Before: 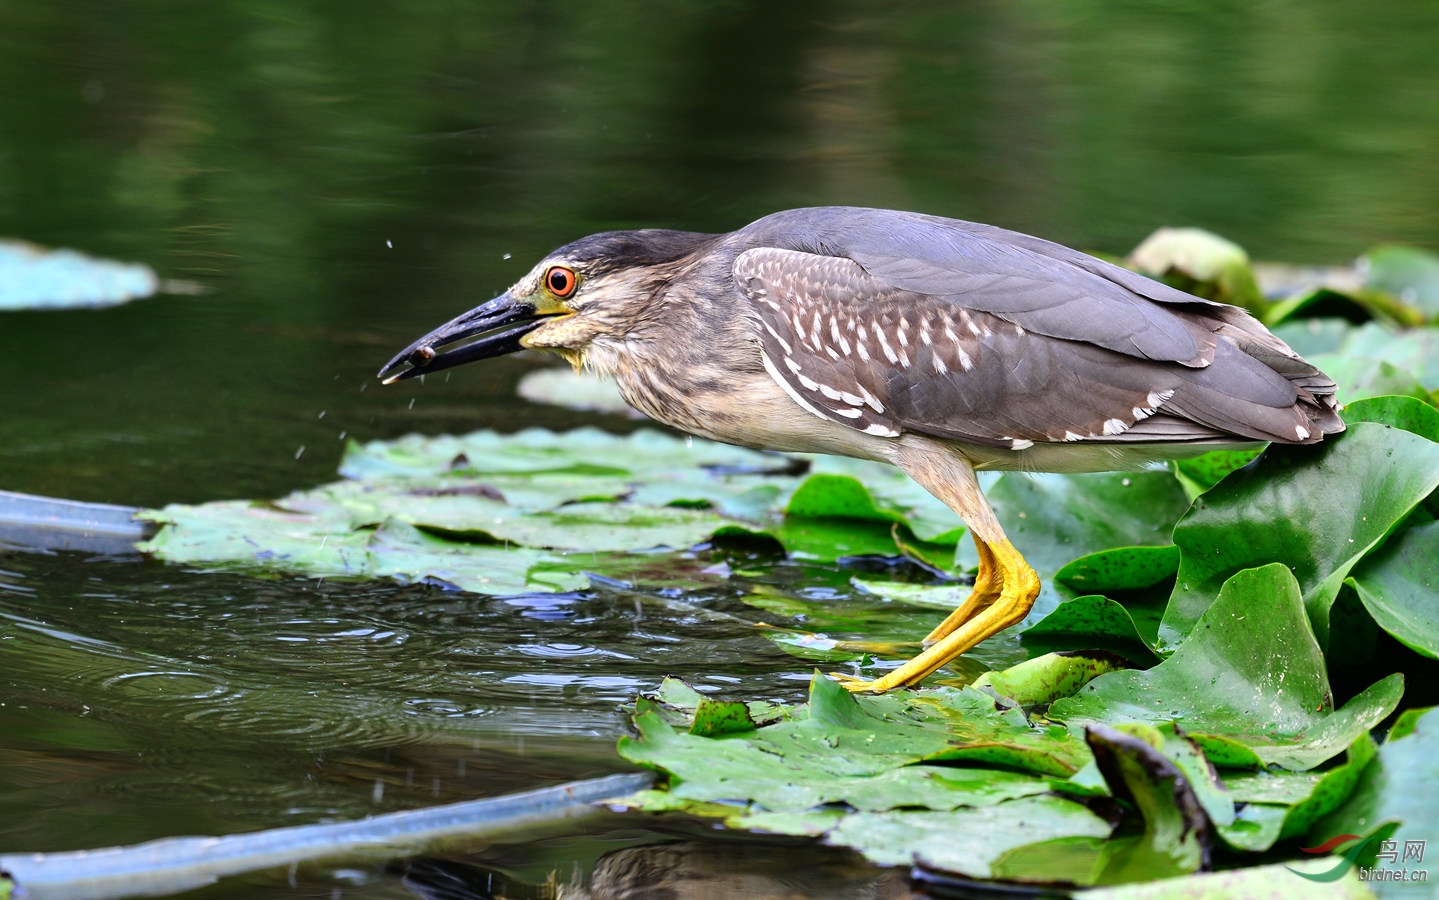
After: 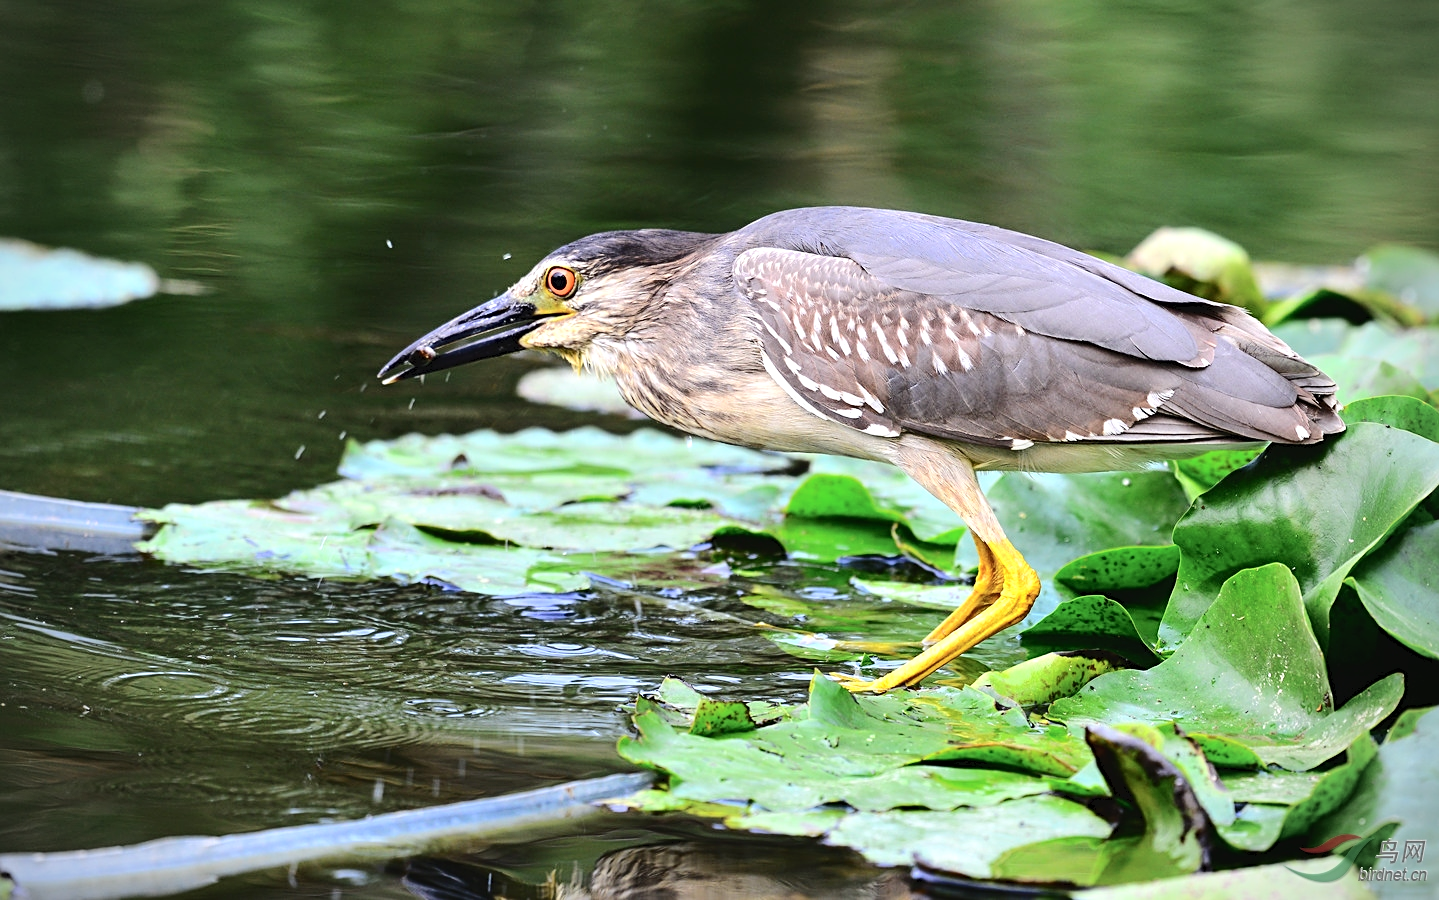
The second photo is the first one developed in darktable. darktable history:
vignetting: width/height ratio 1.092, unbound false
tone curve: curves: ch0 [(0, 0) (0.003, 0.039) (0.011, 0.041) (0.025, 0.048) (0.044, 0.065) (0.069, 0.084) (0.1, 0.104) (0.136, 0.137) (0.177, 0.19) (0.224, 0.245) (0.277, 0.32) (0.335, 0.409) (0.399, 0.496) (0.468, 0.58) (0.543, 0.656) (0.623, 0.733) (0.709, 0.796) (0.801, 0.852) (0.898, 0.93) (1, 1)], color space Lab, independent channels, preserve colors none
exposure: exposure 0.202 EV, compensate highlight preservation false
sharpen: radius 2.495, amount 0.33
